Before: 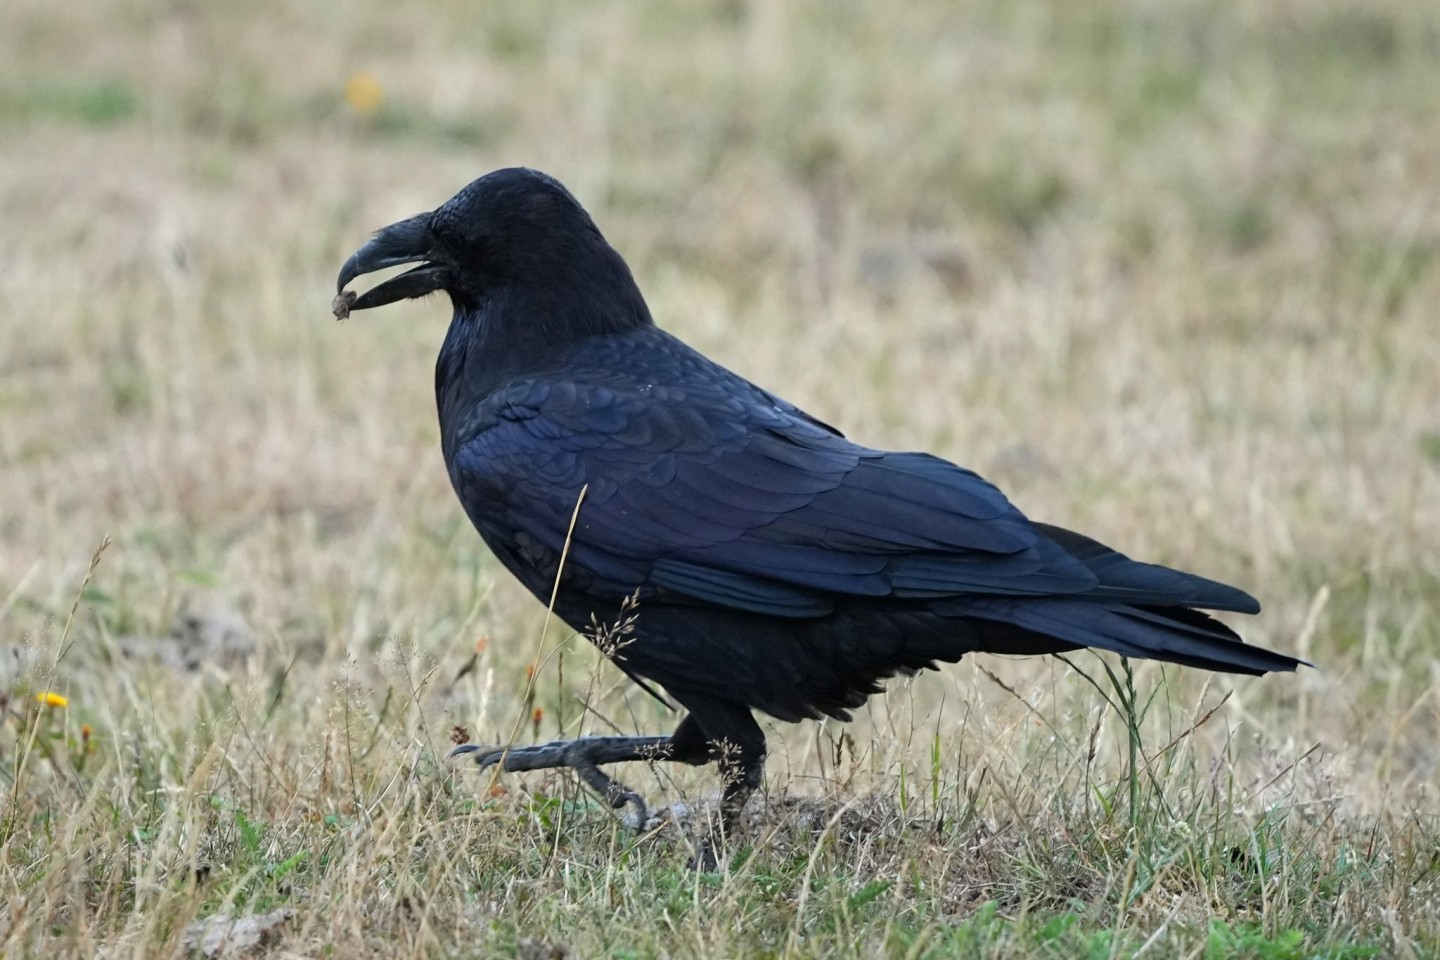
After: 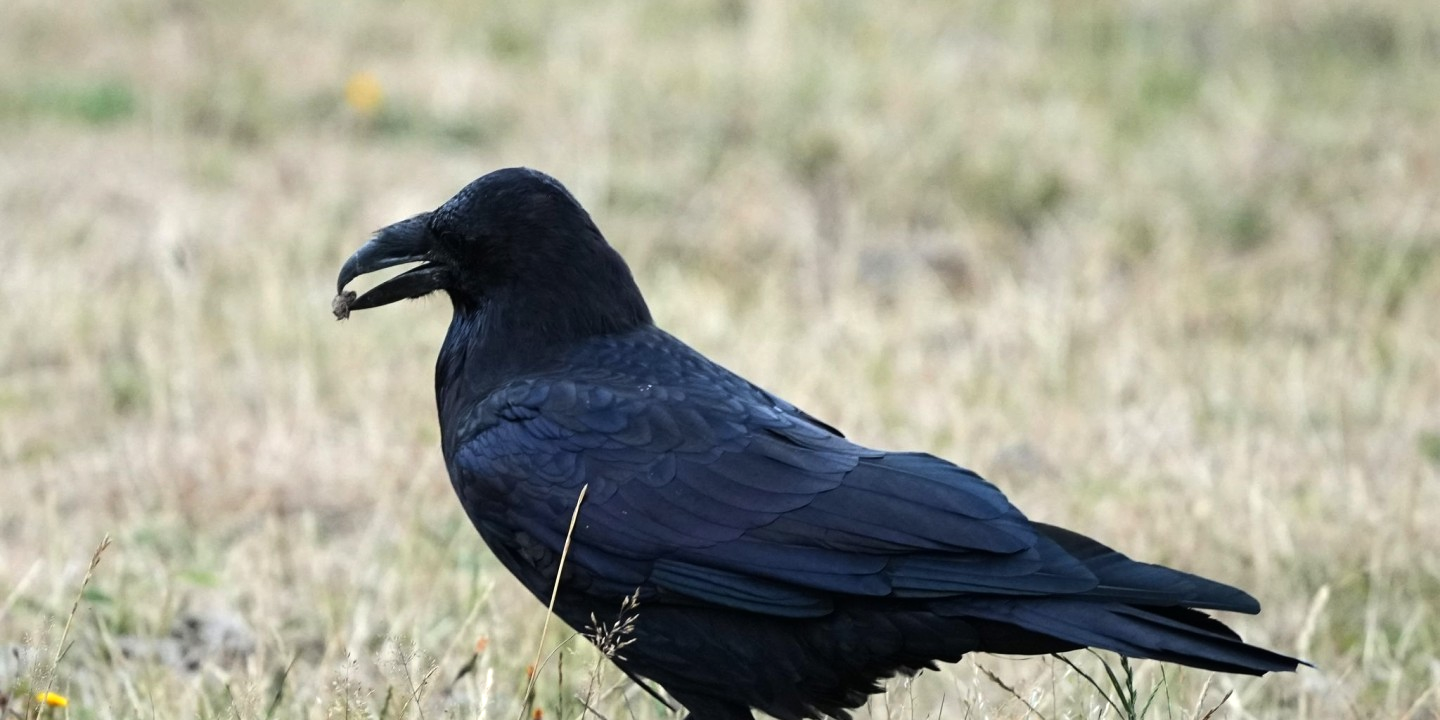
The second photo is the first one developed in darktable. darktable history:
tone equalizer: -8 EV -0.417 EV, -7 EV -0.389 EV, -6 EV -0.333 EV, -5 EV -0.222 EV, -3 EV 0.222 EV, -2 EV 0.333 EV, -1 EV 0.389 EV, +0 EV 0.417 EV, edges refinement/feathering 500, mask exposure compensation -1.57 EV, preserve details no
crop: bottom 24.988%
